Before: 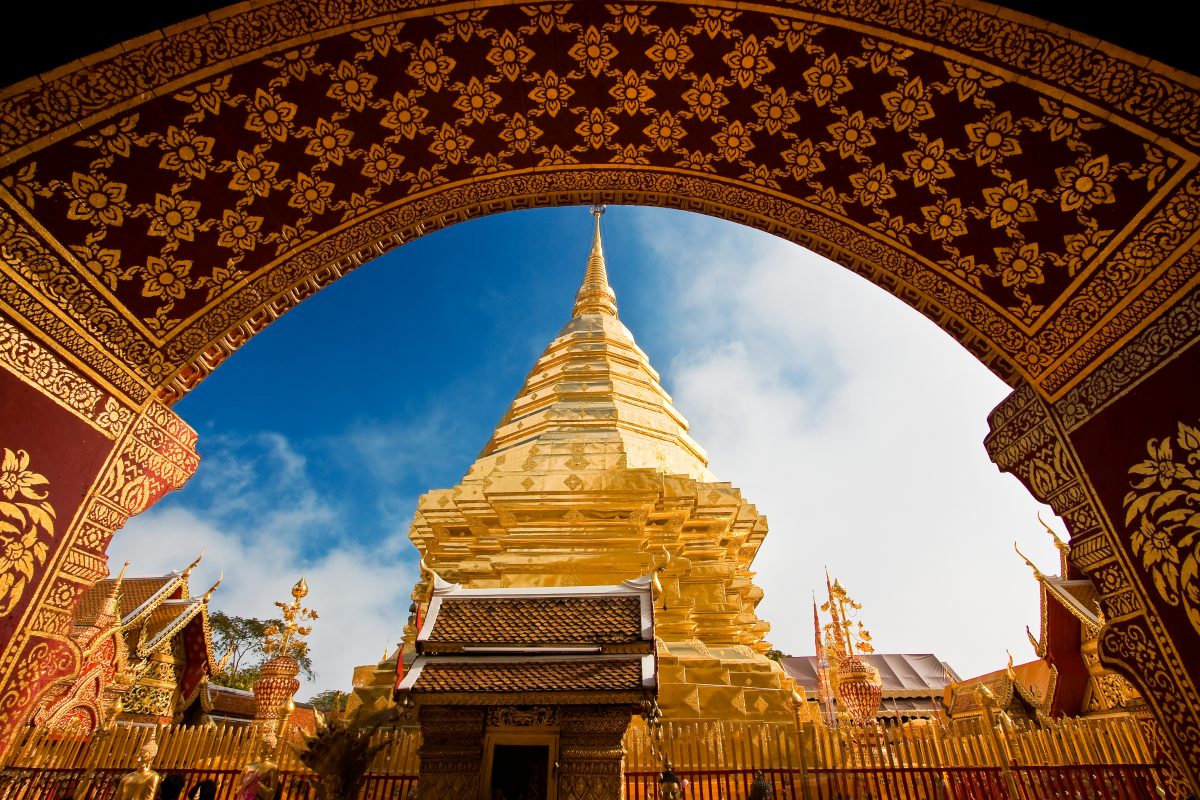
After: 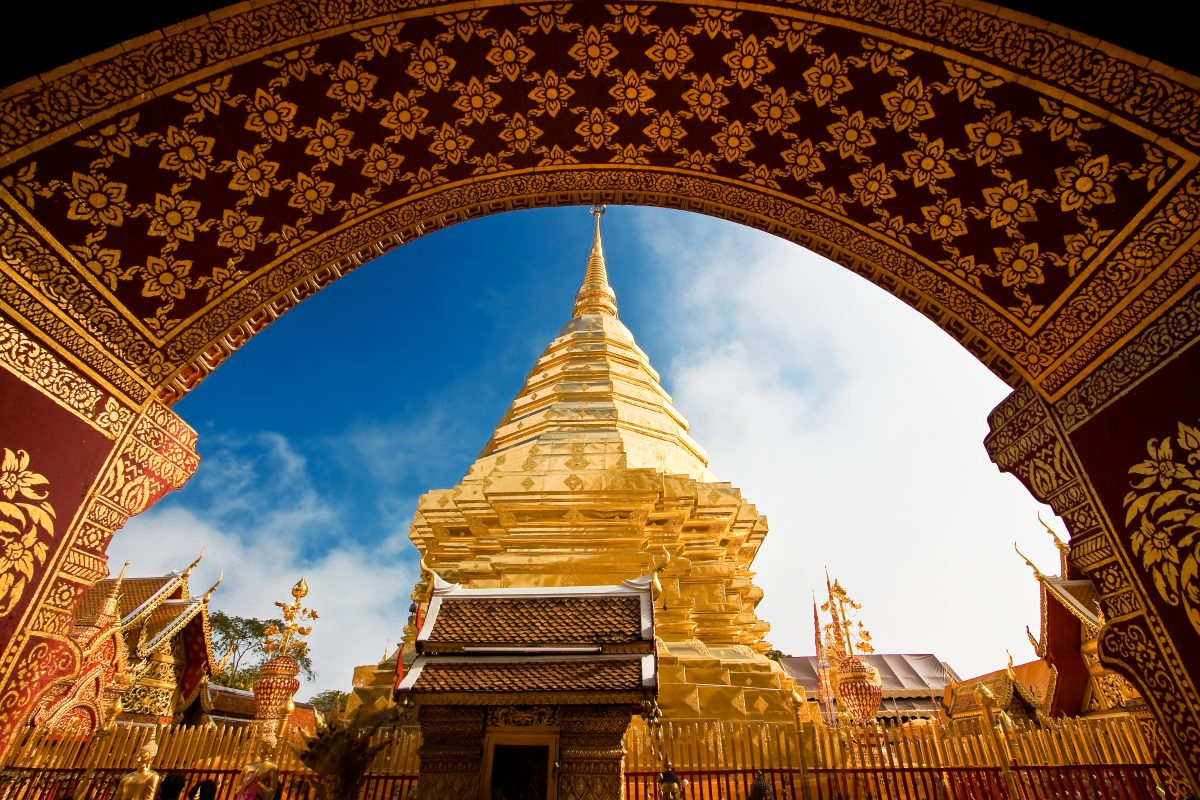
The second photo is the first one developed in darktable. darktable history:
shadows and highlights: shadows -0.074, highlights 39.63
